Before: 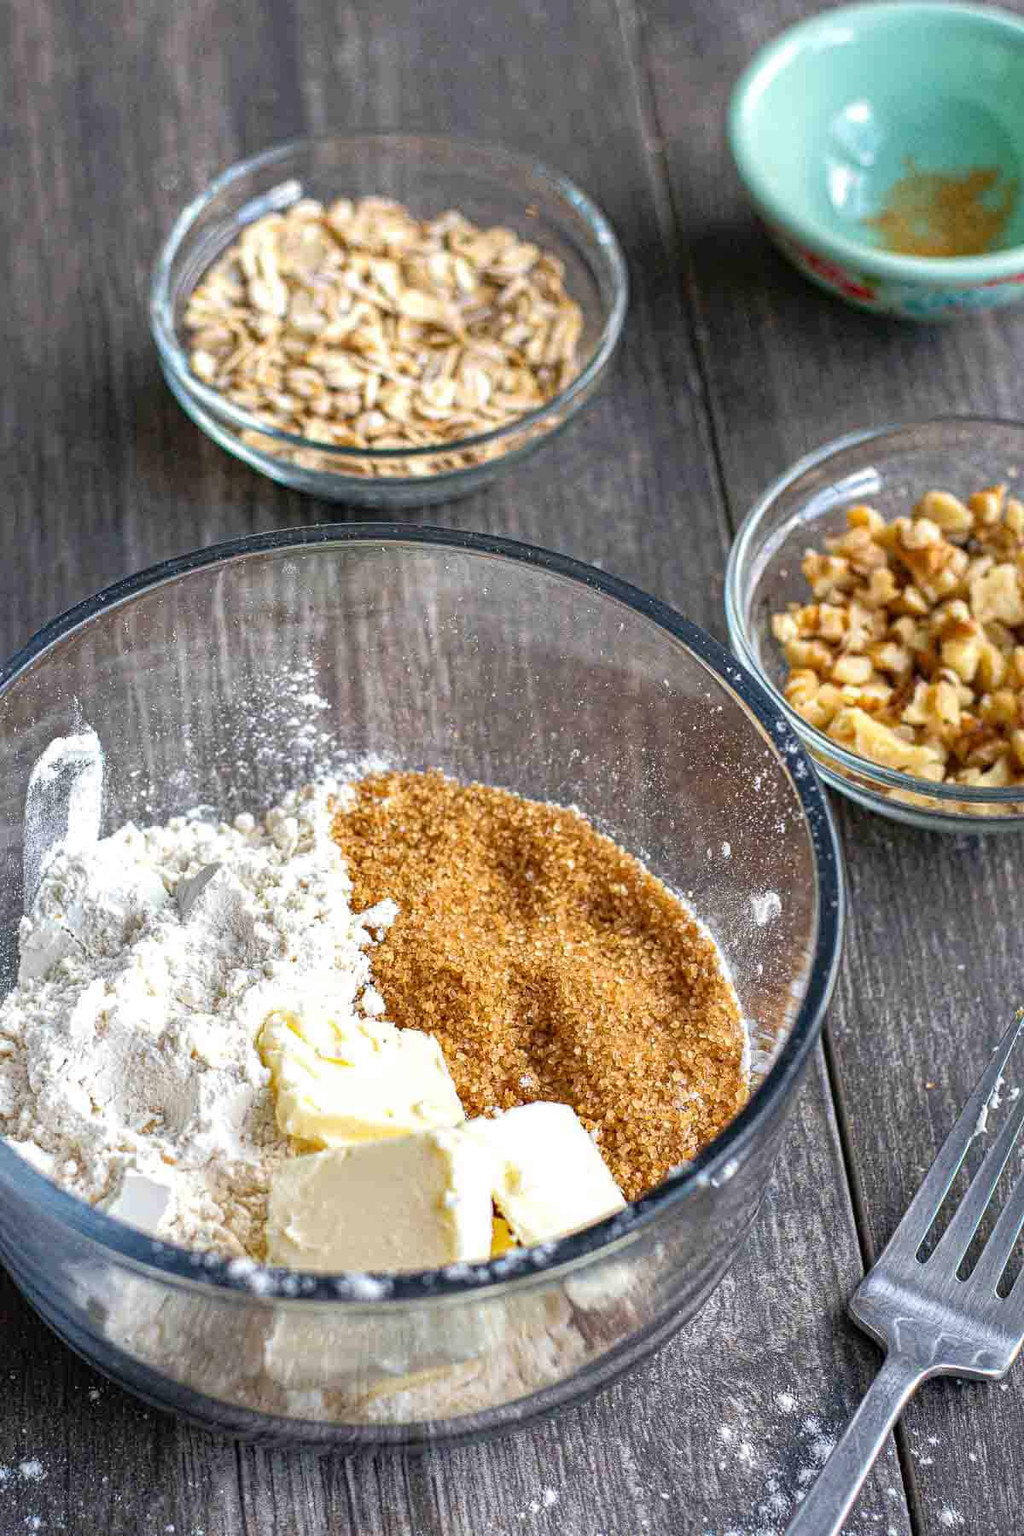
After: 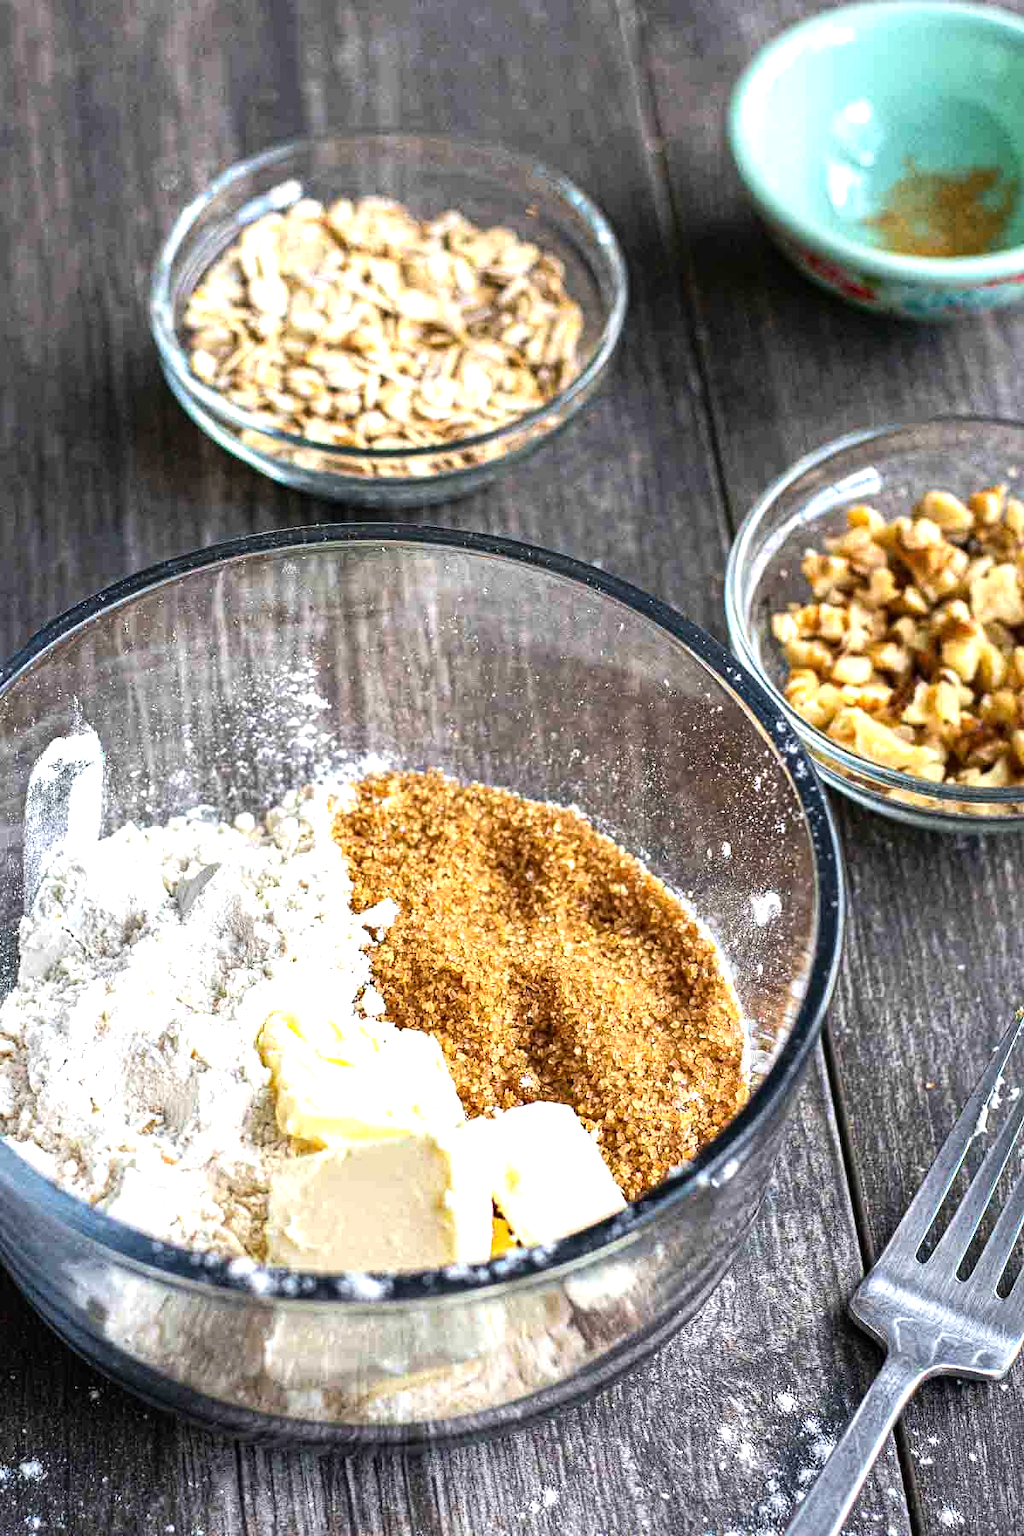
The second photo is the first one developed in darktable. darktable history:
tone equalizer: -8 EV -0.788 EV, -7 EV -0.71 EV, -6 EV -0.622 EV, -5 EV -0.39 EV, -3 EV 0.386 EV, -2 EV 0.6 EV, -1 EV 0.695 EV, +0 EV 0.767 EV, edges refinement/feathering 500, mask exposure compensation -1.57 EV, preserve details no
